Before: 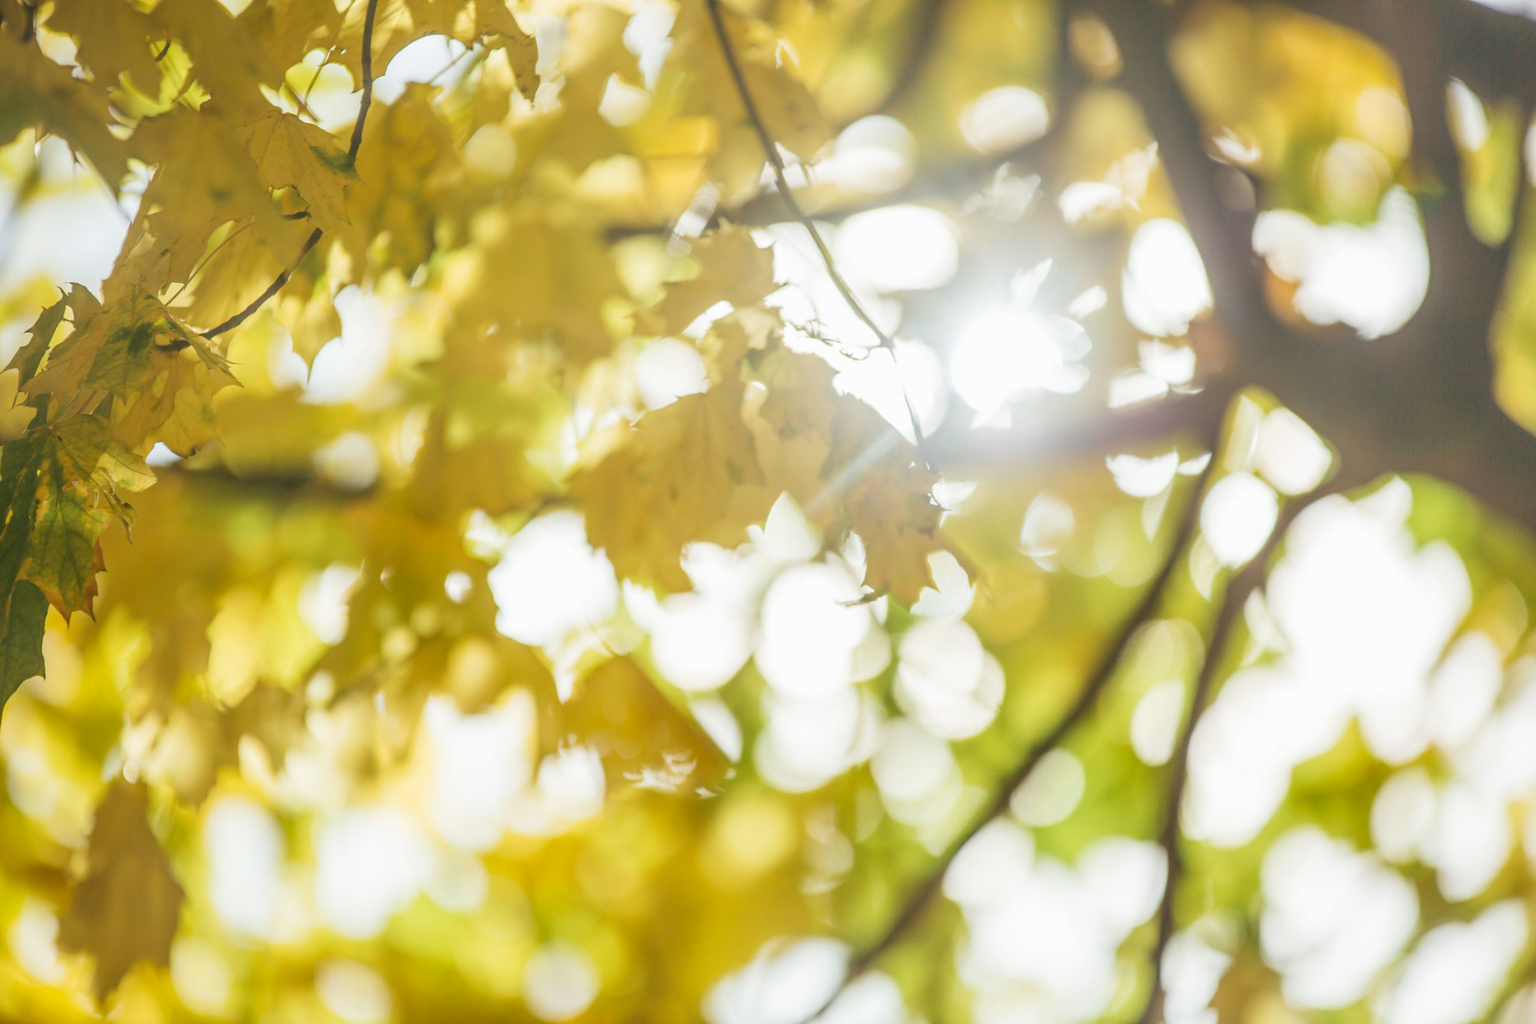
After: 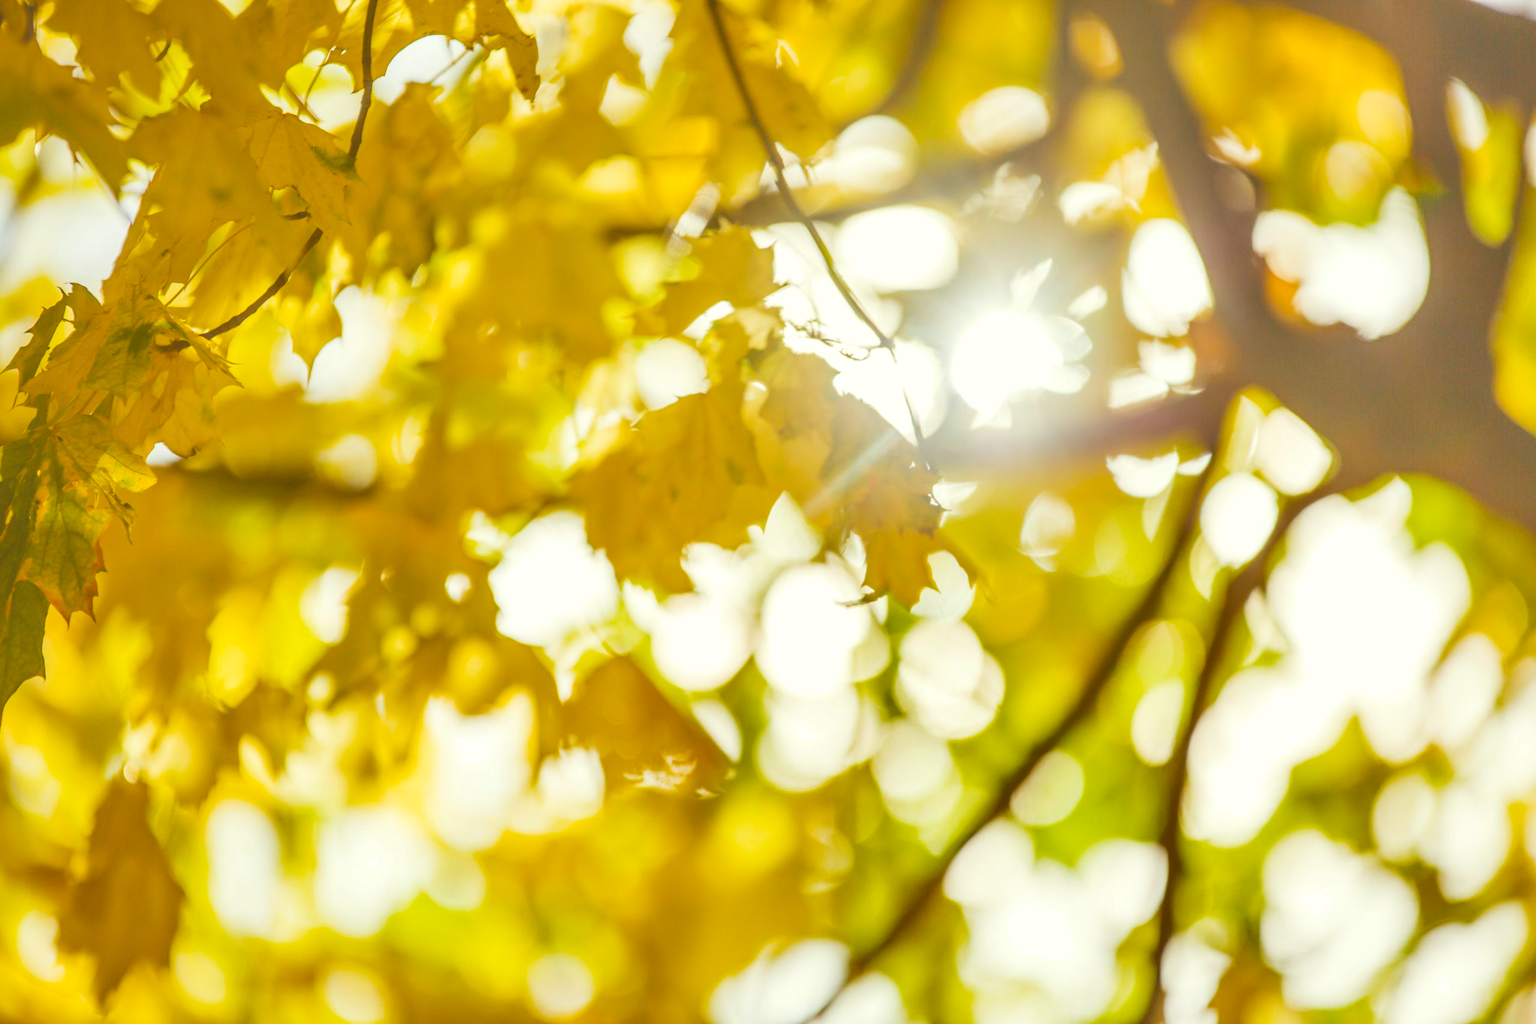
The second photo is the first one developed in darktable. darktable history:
shadows and highlights: white point adjustment 0.958, soften with gaussian
color balance rgb: power › luminance 9.82%, power › chroma 2.813%, power › hue 59.5°, global offset › luminance 0.22%, global offset › hue 170.5°, perceptual saturation grading › global saturation 29.395%
contrast brightness saturation: brightness 0.138
